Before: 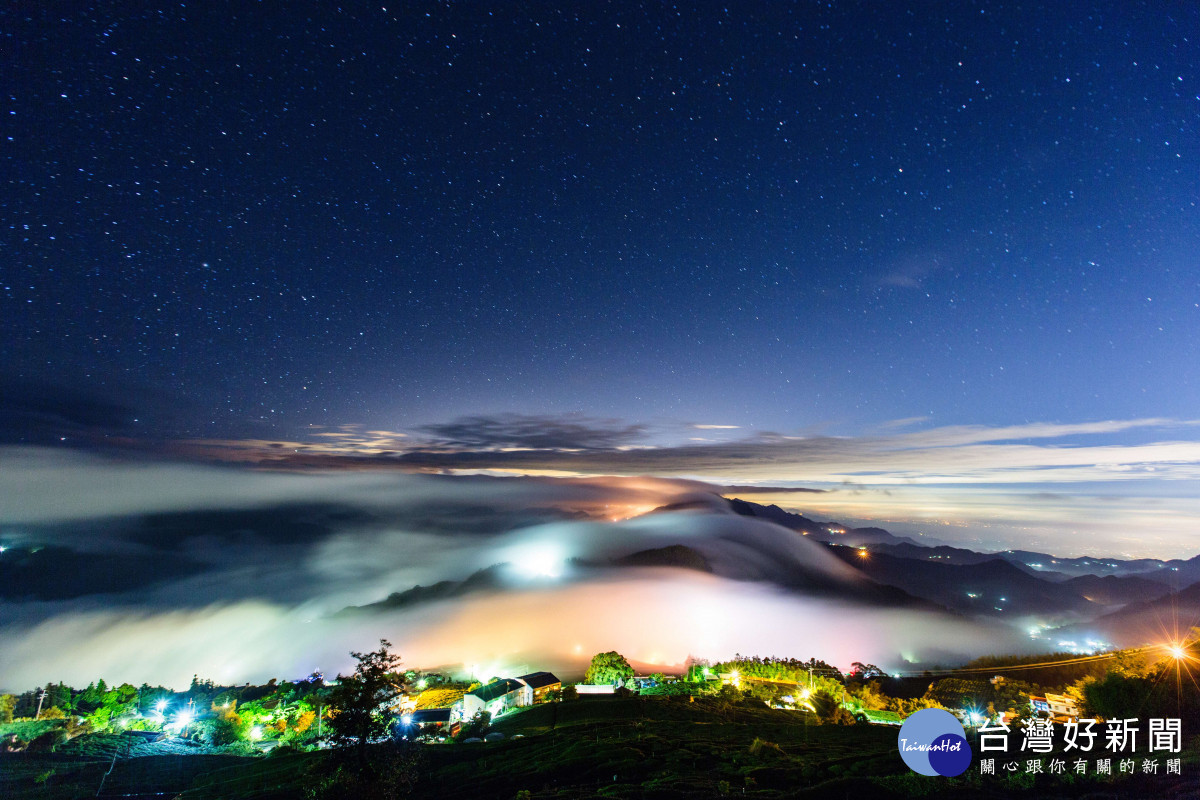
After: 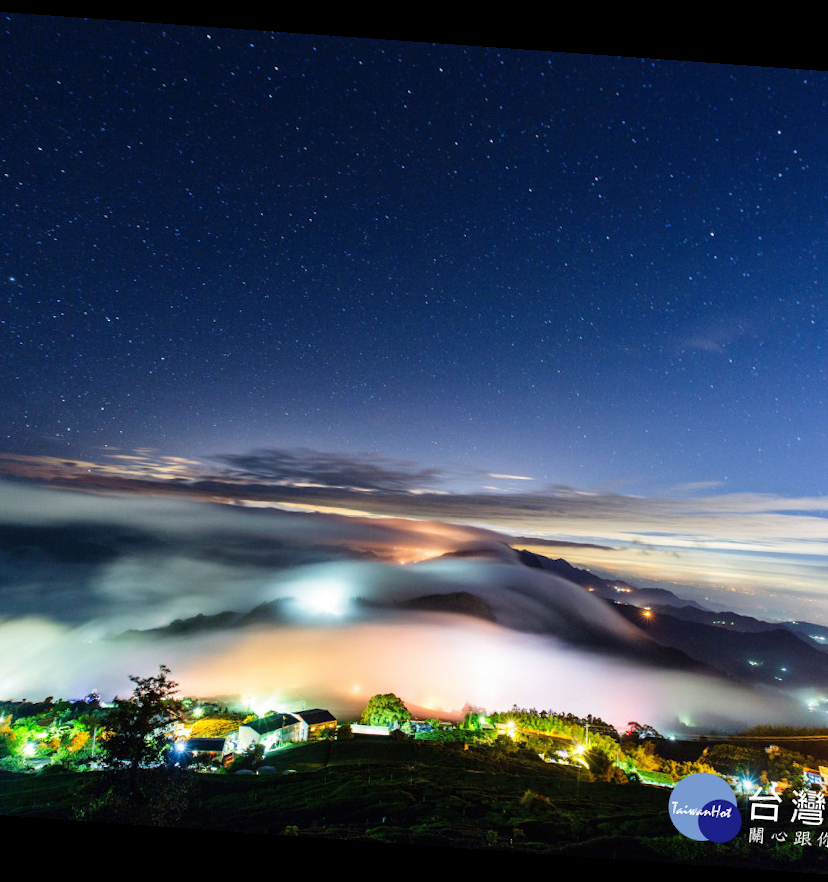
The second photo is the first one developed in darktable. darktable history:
rotate and perspective: rotation 4.1°, automatic cropping off
crop and rotate: left 18.442%, right 15.508%
